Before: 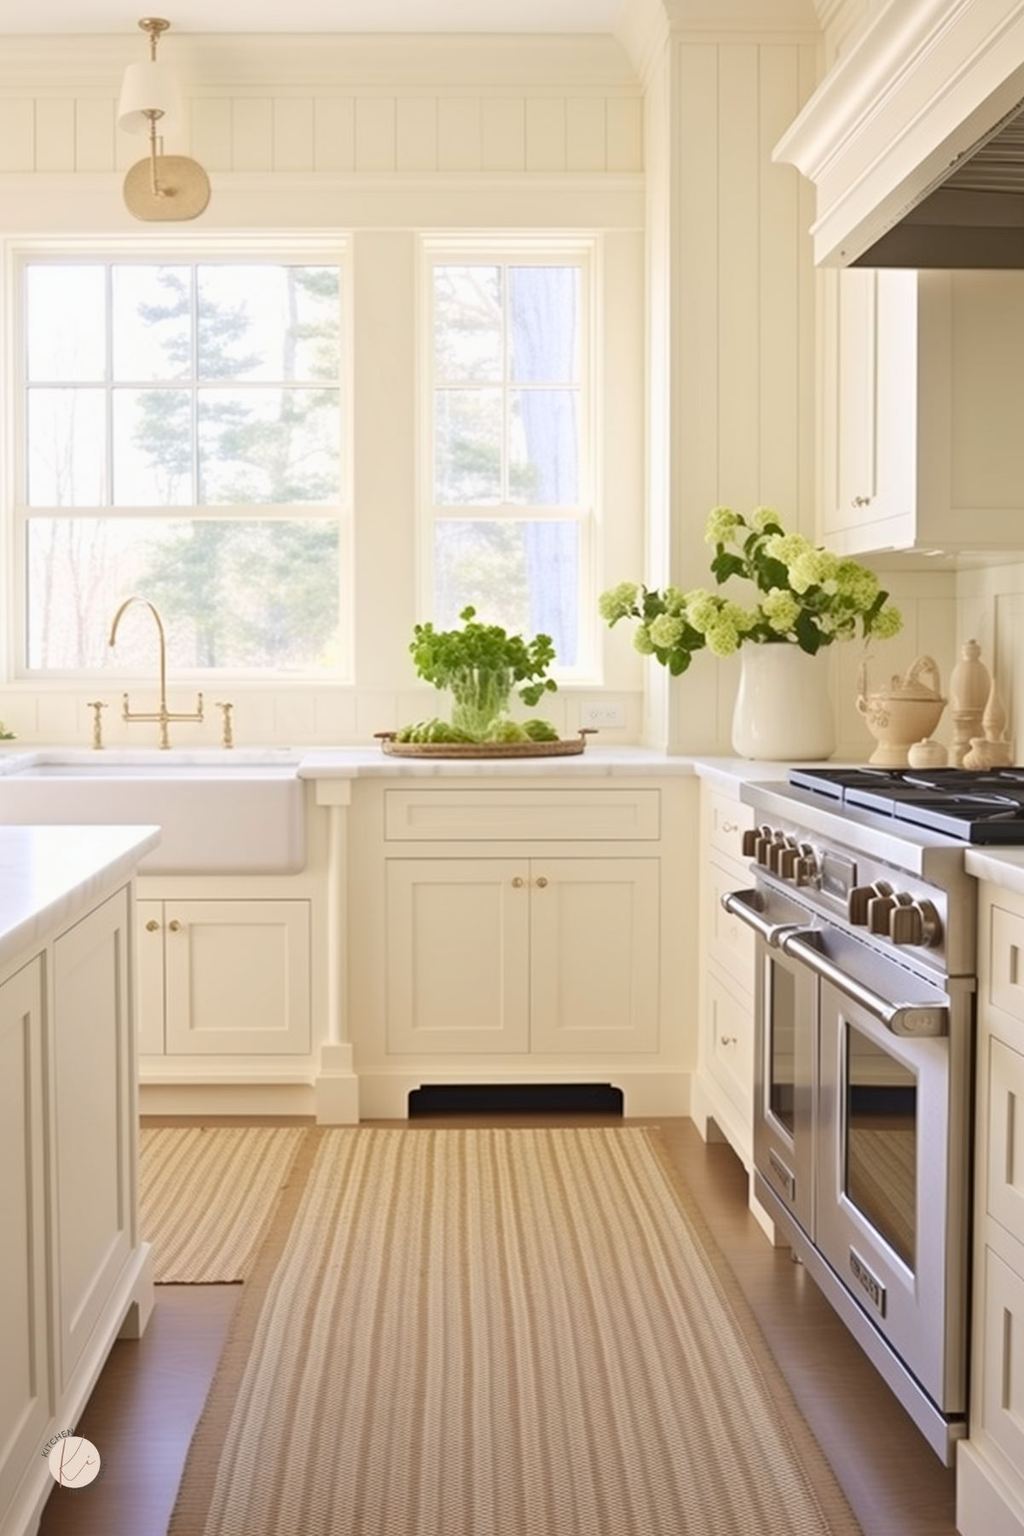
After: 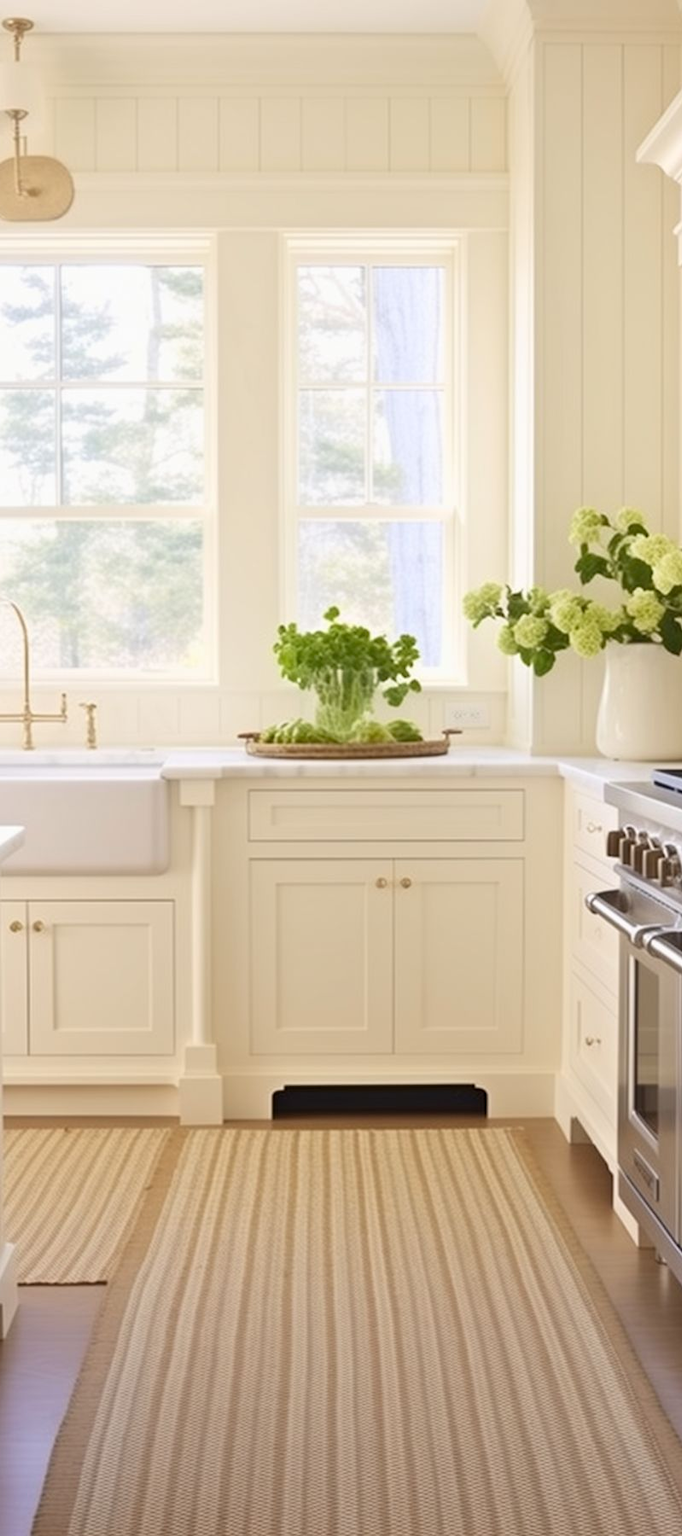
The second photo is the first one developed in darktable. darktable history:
crop and rotate: left 13.389%, right 19.953%
